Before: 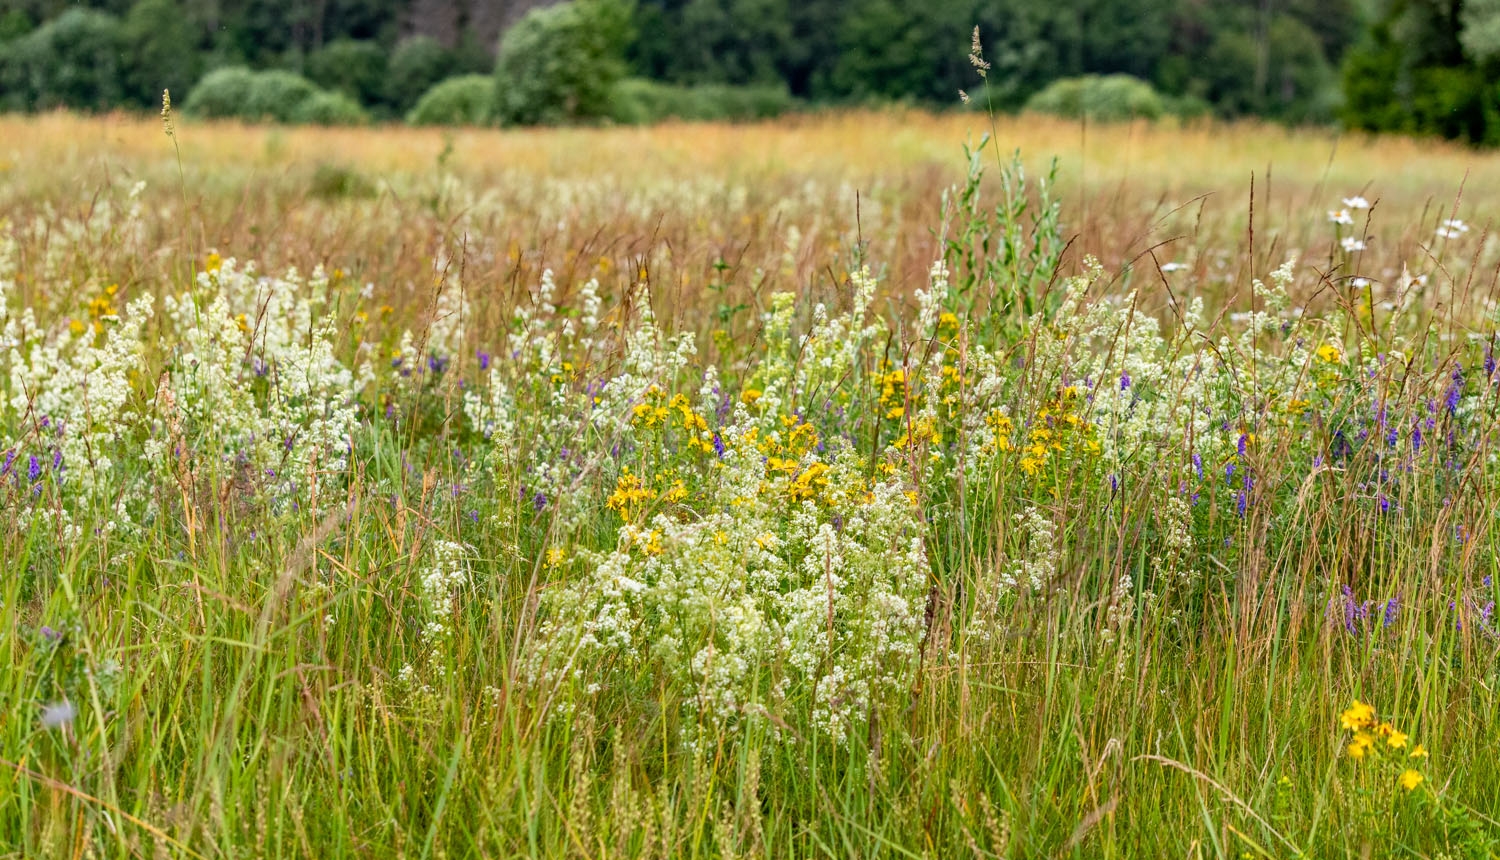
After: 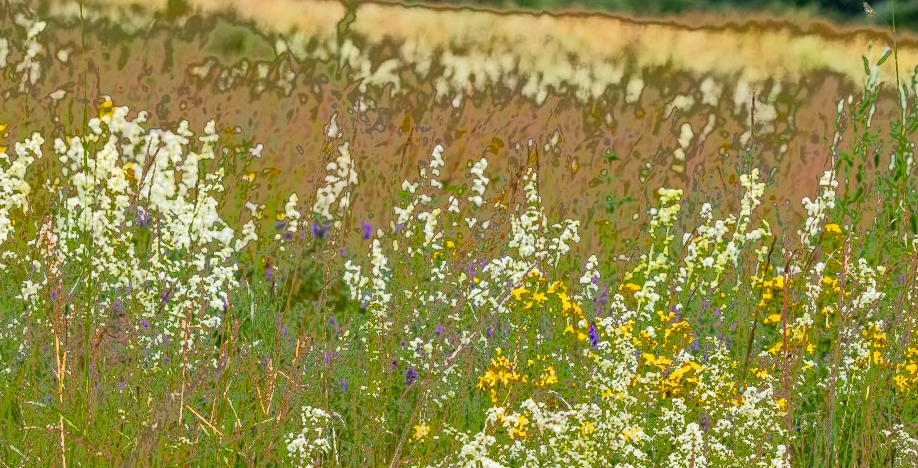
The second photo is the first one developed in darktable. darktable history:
crop and rotate: angle -4.99°, left 2.122%, top 6.945%, right 27.566%, bottom 30.519%
fill light: exposure -0.73 EV, center 0.69, width 2.2
rotate and perspective: automatic cropping off
vignetting: fall-off start 100%, fall-off radius 71%, brightness -0.434, saturation -0.2, width/height ratio 1.178, dithering 8-bit output, unbound false
